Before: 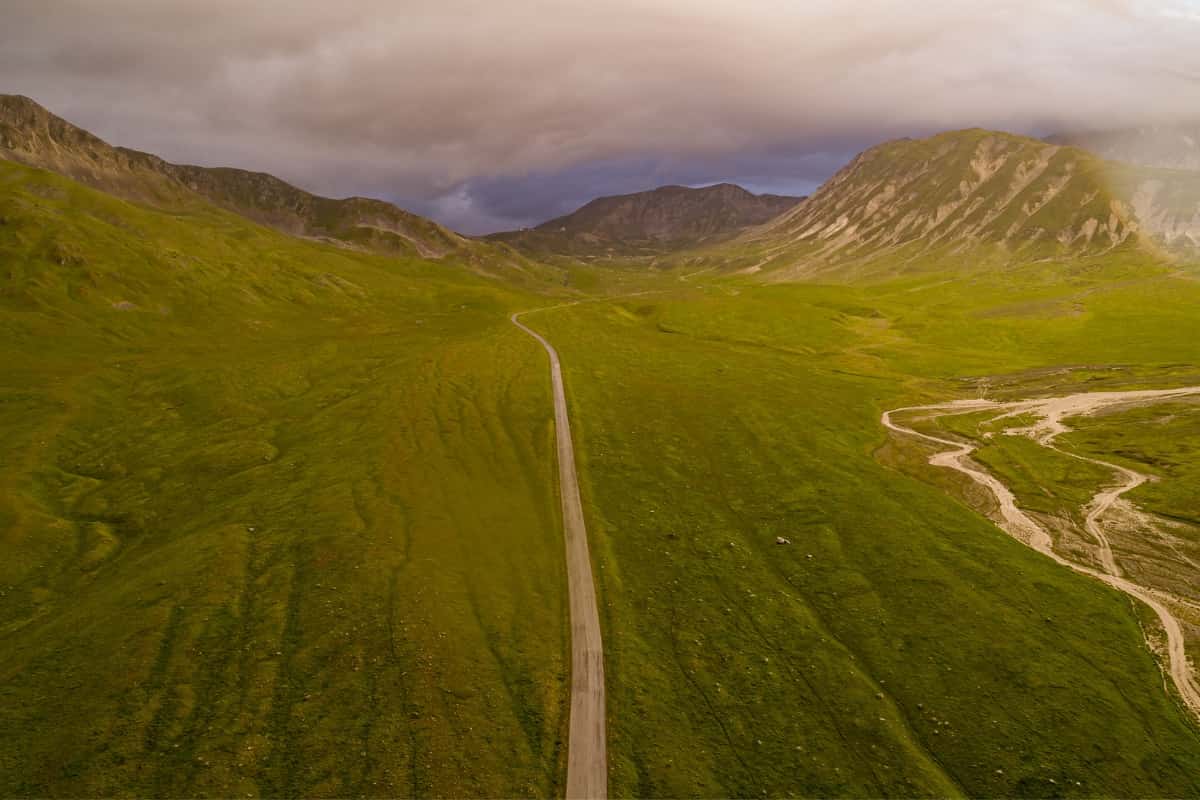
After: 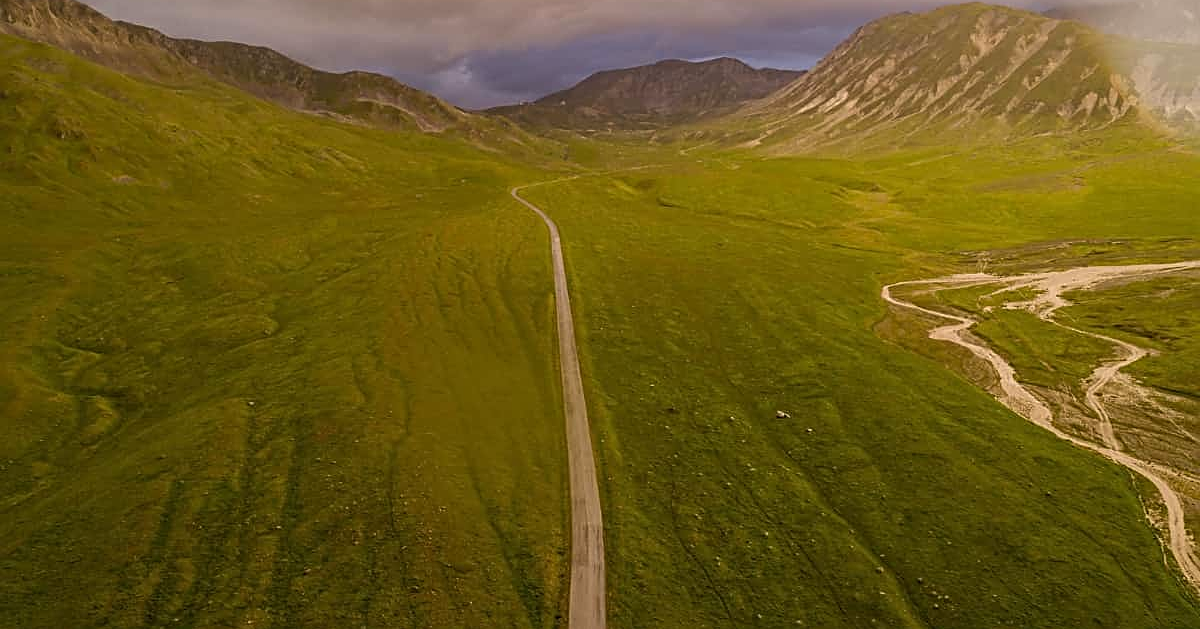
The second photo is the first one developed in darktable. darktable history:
crop and rotate: top 15.774%, bottom 5.506%
sharpen: amount 0.55
white balance: red 1.009, blue 0.985
